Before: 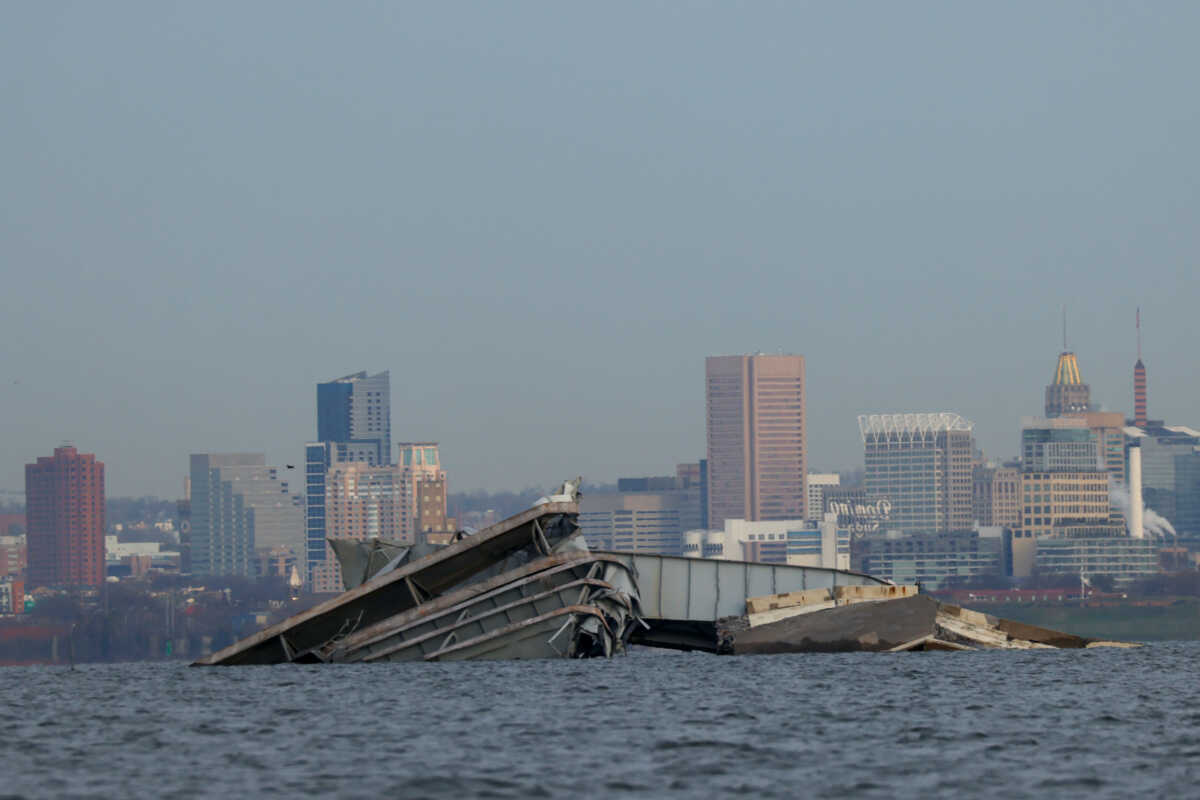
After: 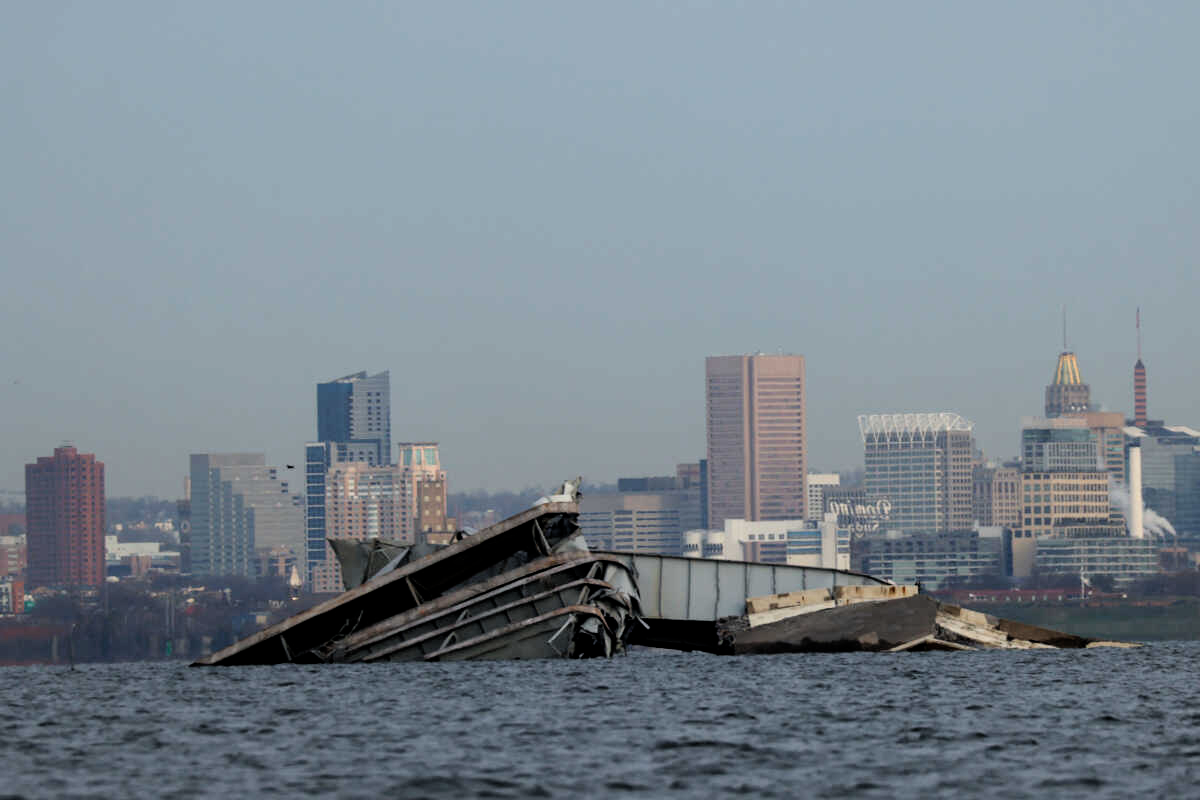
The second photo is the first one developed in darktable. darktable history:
filmic rgb: middle gray luminance 8.95%, black relative exposure -6.32 EV, white relative exposure 2.73 EV, threshold 5.96 EV, target black luminance 0%, hardness 4.74, latitude 73.77%, contrast 1.34, shadows ↔ highlights balance 10.01%, enable highlight reconstruction true
